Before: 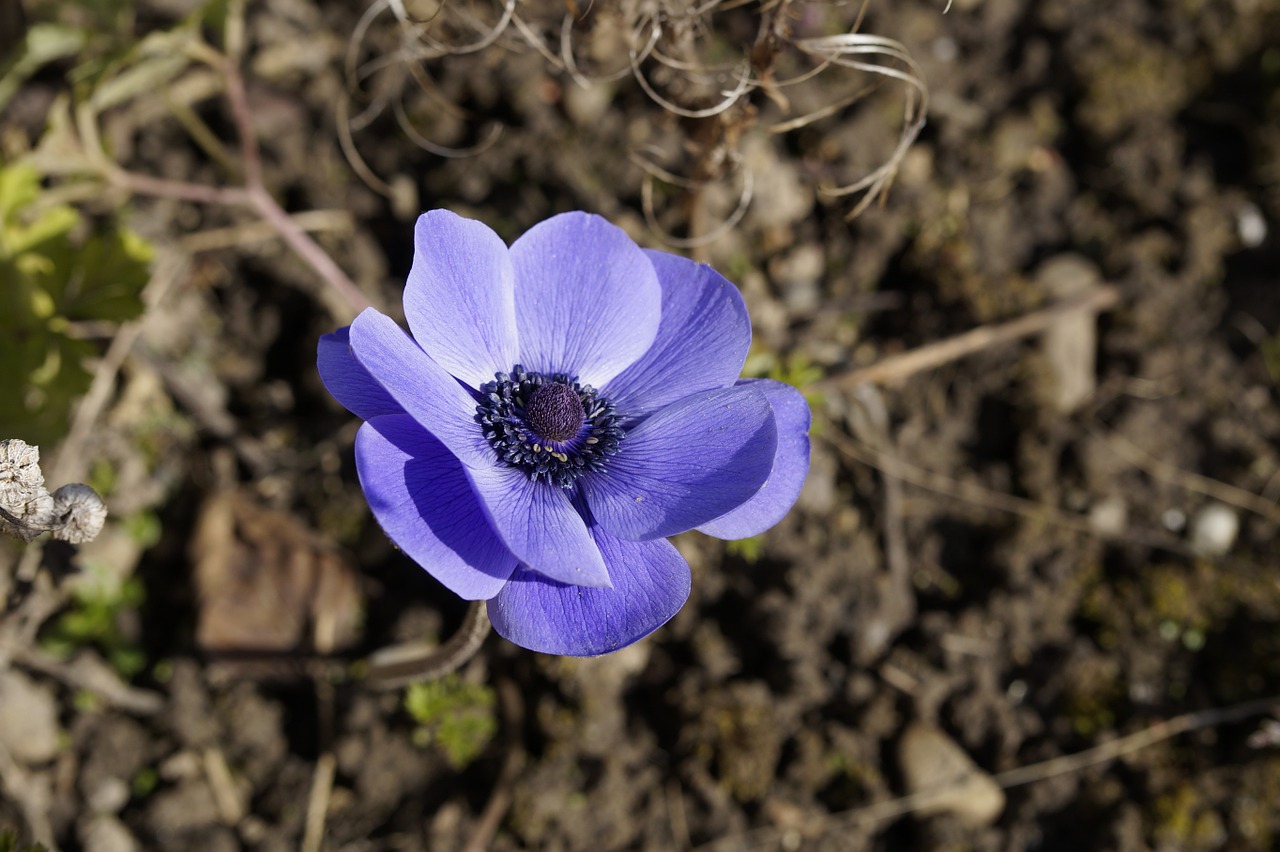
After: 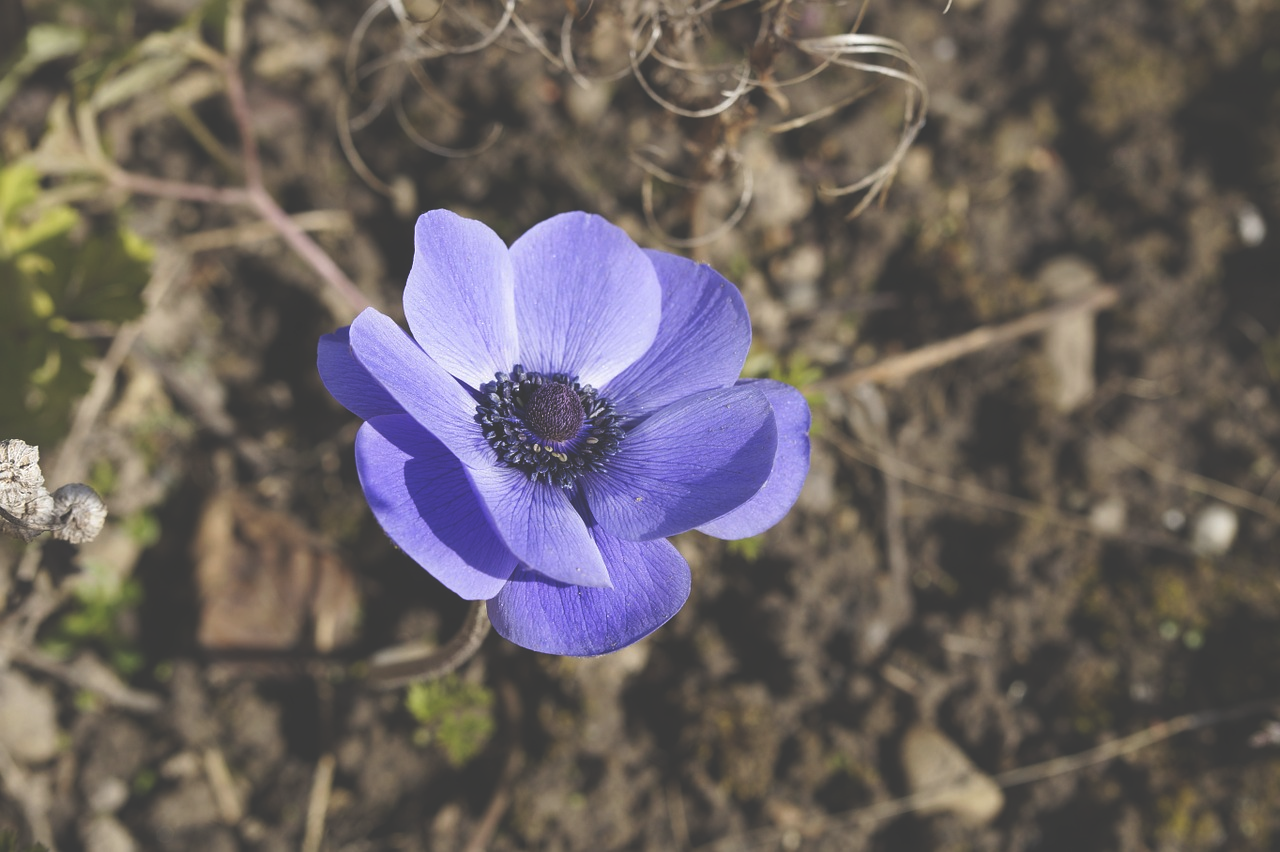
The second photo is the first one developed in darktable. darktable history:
exposure: black level correction -0.039, exposure 0.062 EV, compensate highlight preservation false
